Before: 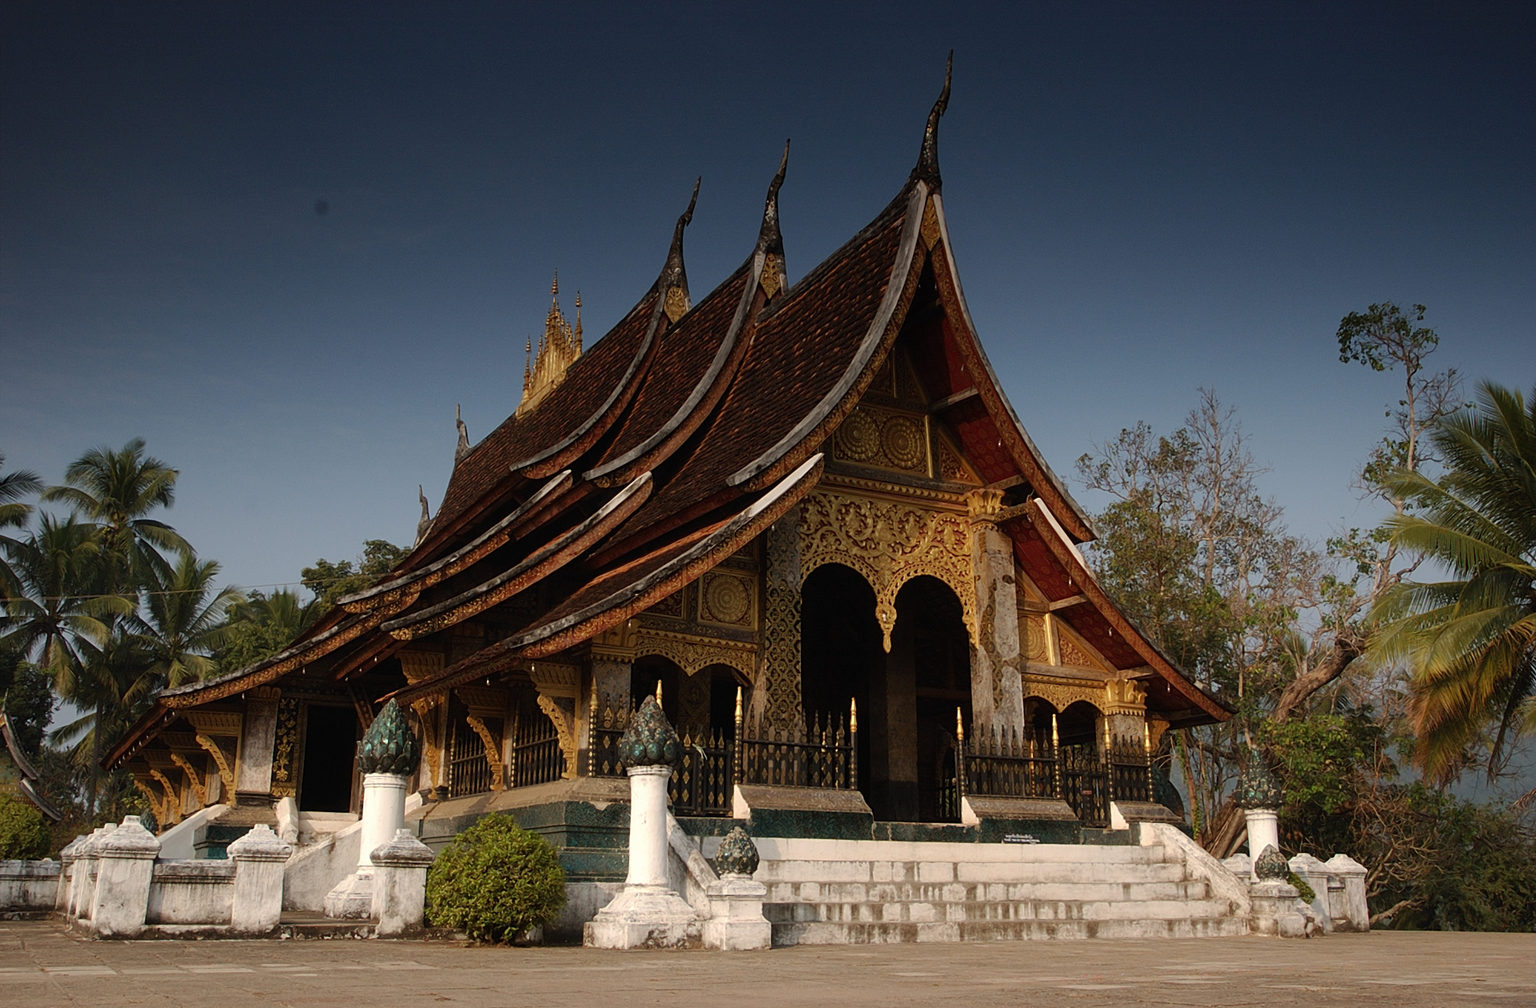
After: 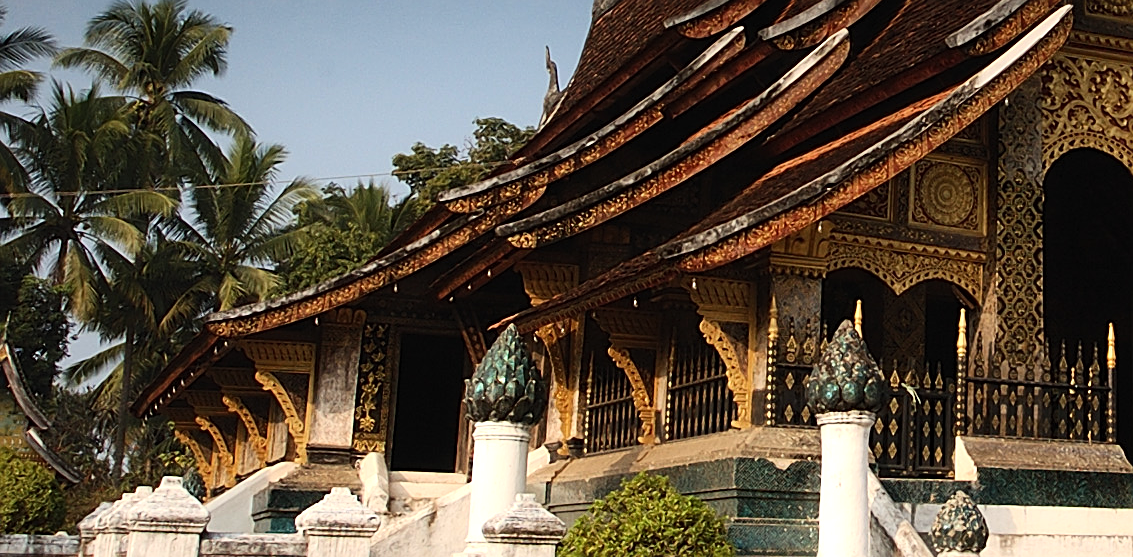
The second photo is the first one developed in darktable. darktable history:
crop: top 44.644%, right 43.349%, bottom 12.839%
sharpen: on, module defaults
tone equalizer: -8 EV -0.411 EV, -7 EV -0.422 EV, -6 EV -0.304 EV, -5 EV -0.248 EV, -3 EV 0.212 EV, -2 EV 0.313 EV, -1 EV 0.401 EV, +0 EV 0.405 EV
contrast brightness saturation: contrast 0.196, brightness 0.143, saturation 0.143
